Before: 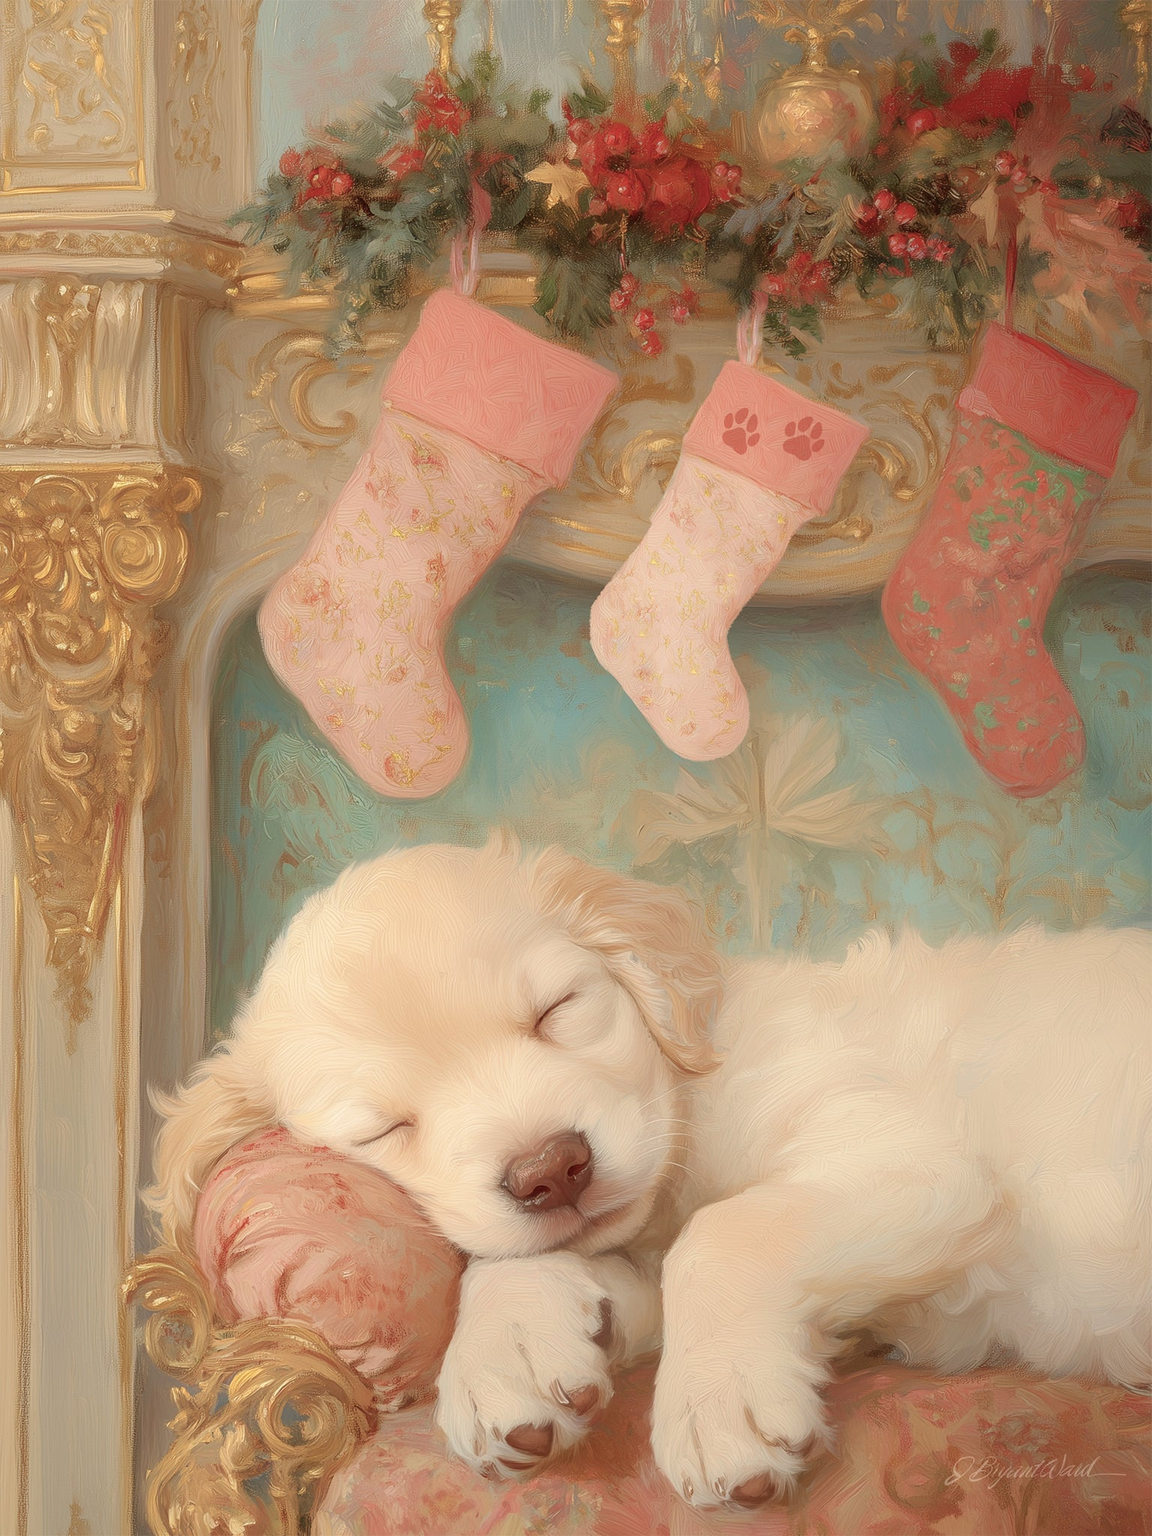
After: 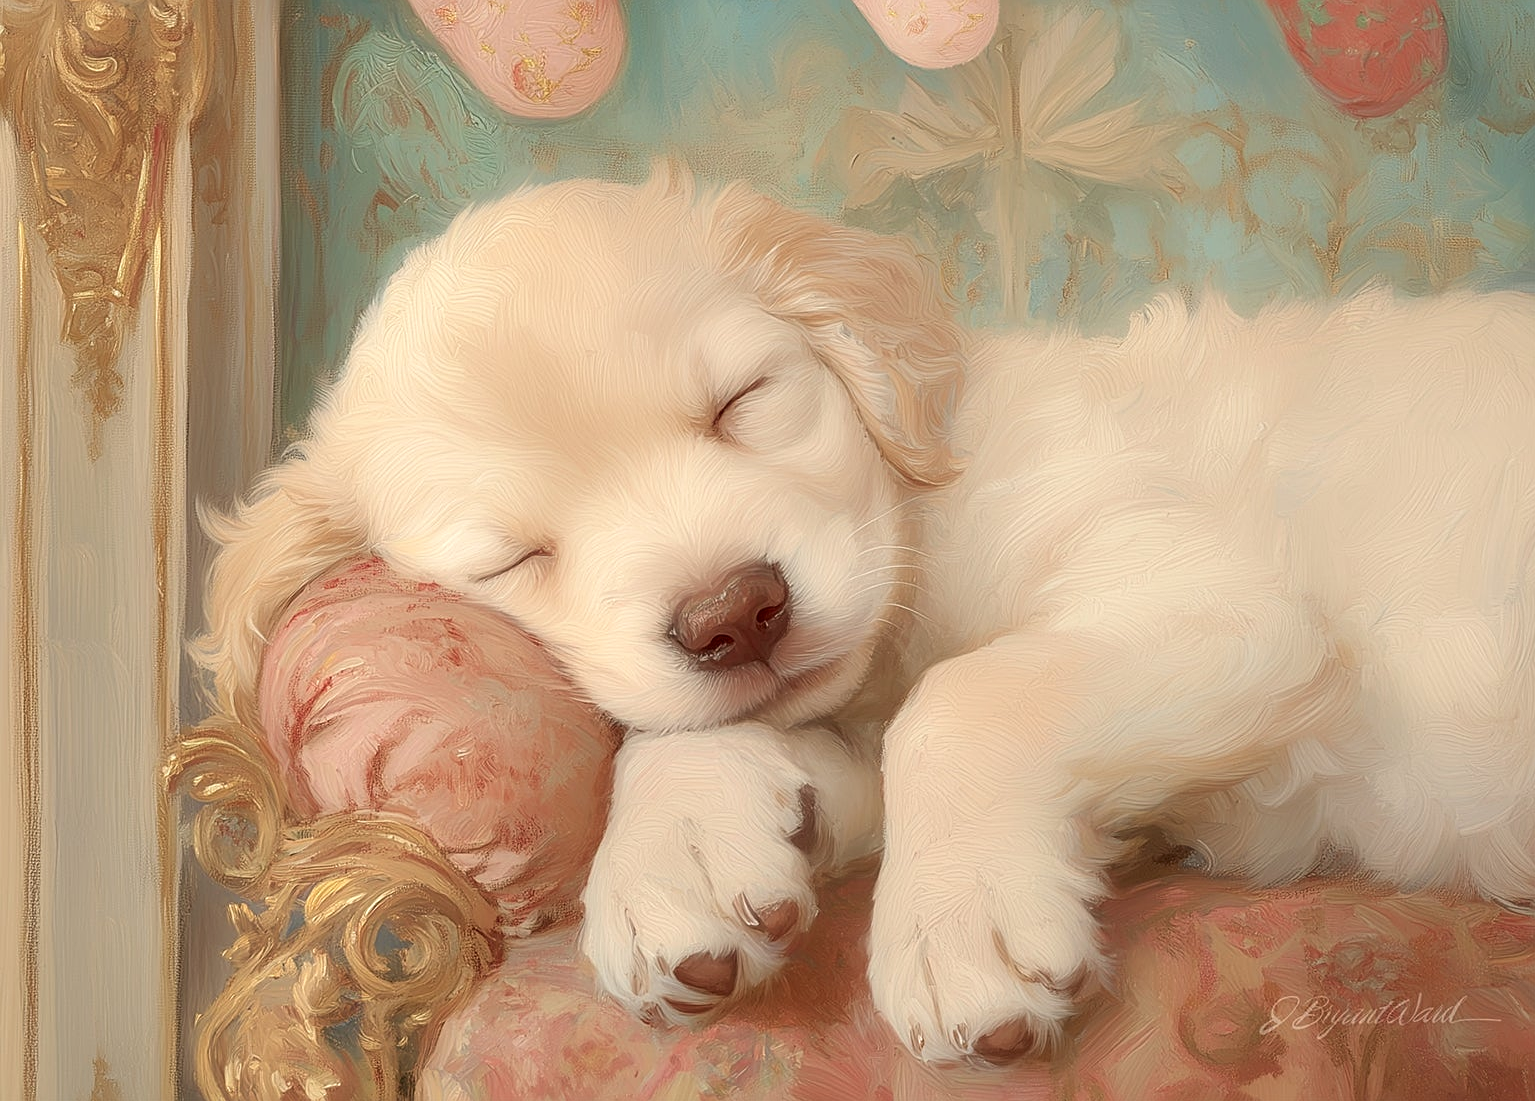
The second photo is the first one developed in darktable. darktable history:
crop and rotate: top 46.237%
contrast equalizer: y [[0.579, 0.58, 0.505, 0.5, 0.5, 0.5], [0.5 ×6], [0.5 ×6], [0 ×6], [0 ×6]]
sharpen: on, module defaults
